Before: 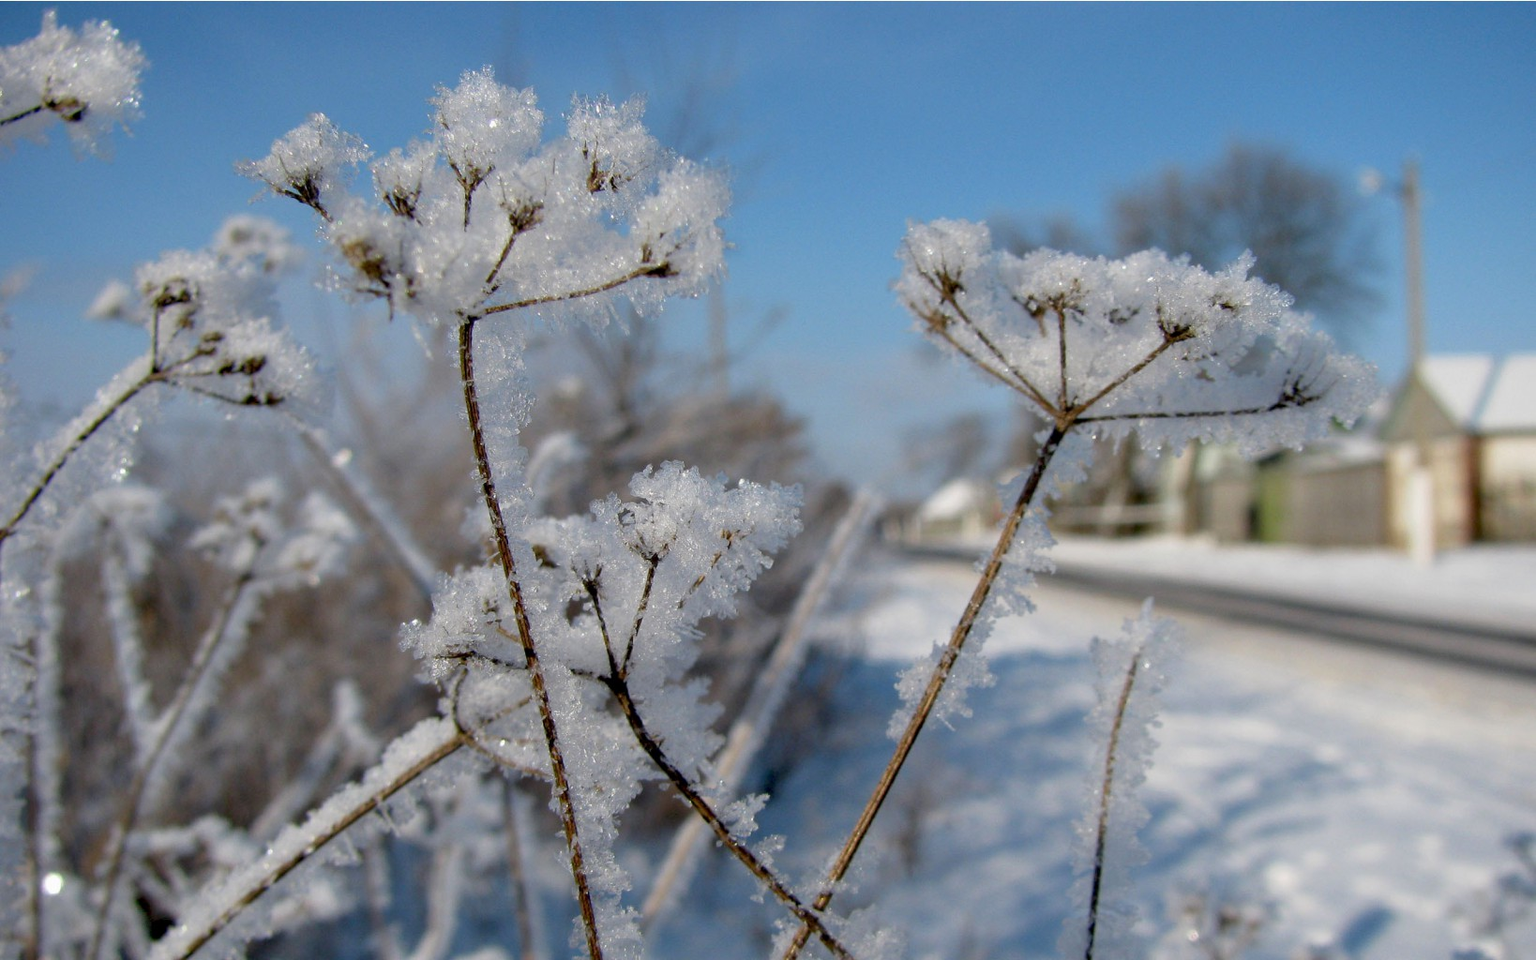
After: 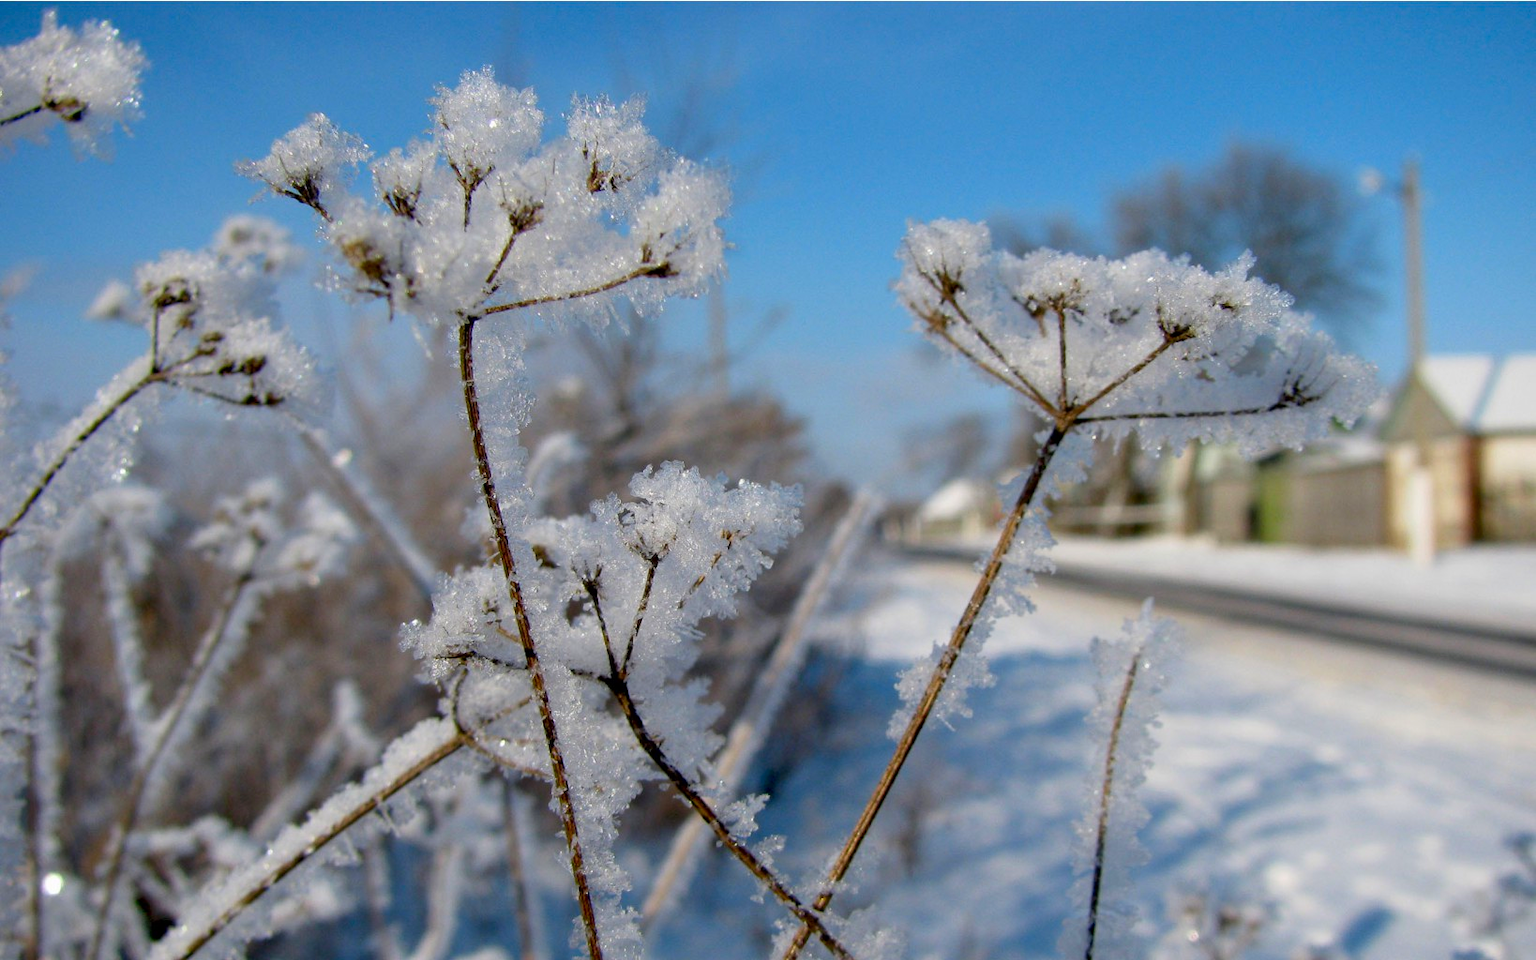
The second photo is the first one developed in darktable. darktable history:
contrast brightness saturation: contrast 0.094, saturation 0.284
